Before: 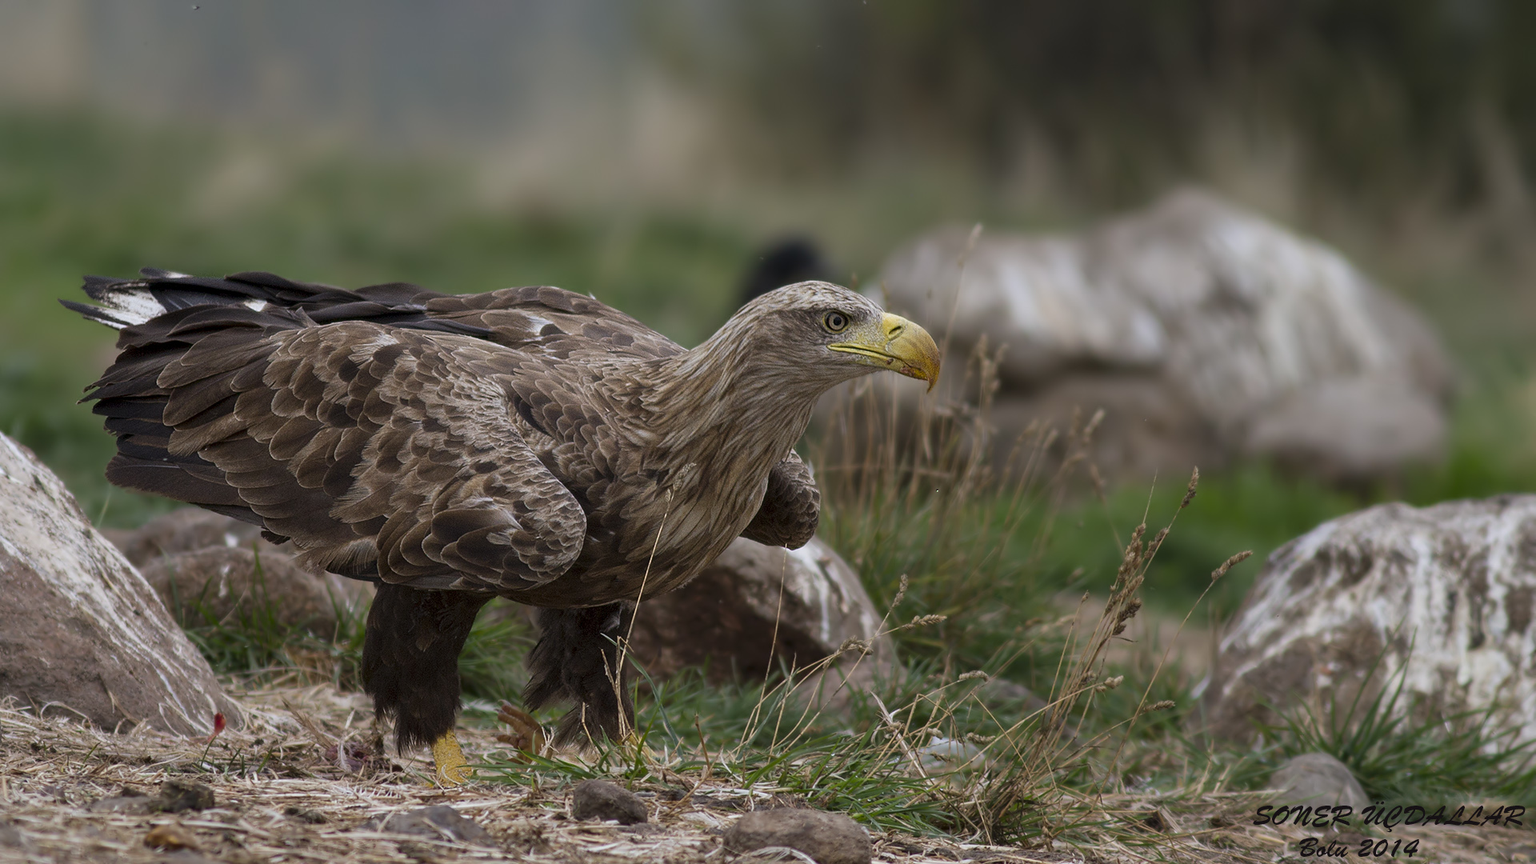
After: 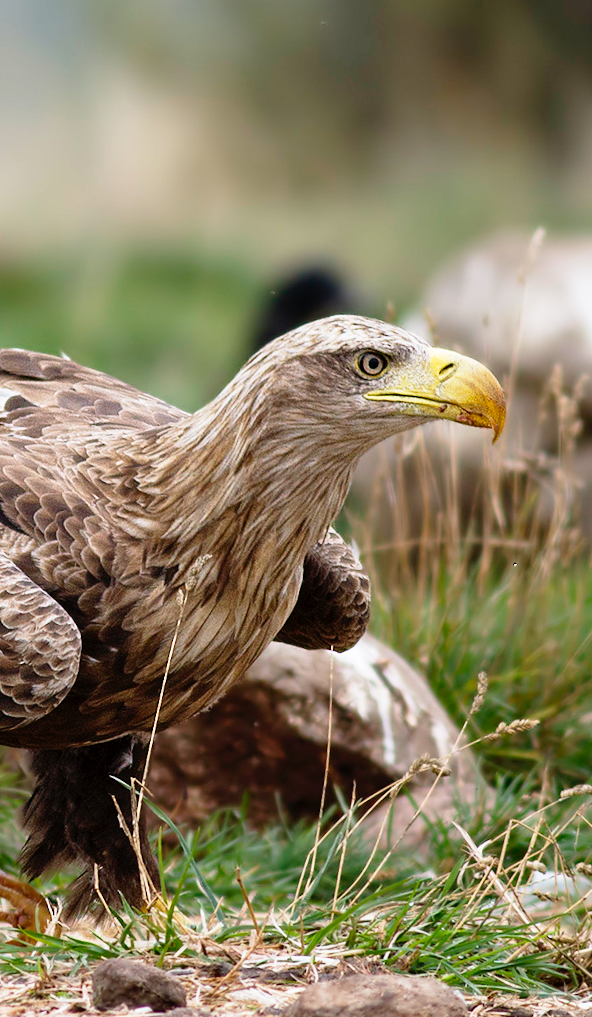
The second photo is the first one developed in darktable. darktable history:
base curve: curves: ch0 [(0, 0) (0.012, 0.01) (0.073, 0.168) (0.31, 0.711) (0.645, 0.957) (1, 1)], preserve colors none
rotate and perspective: rotation -4.57°, crop left 0.054, crop right 0.944, crop top 0.087, crop bottom 0.914
crop: left 33.36%, right 33.36%
